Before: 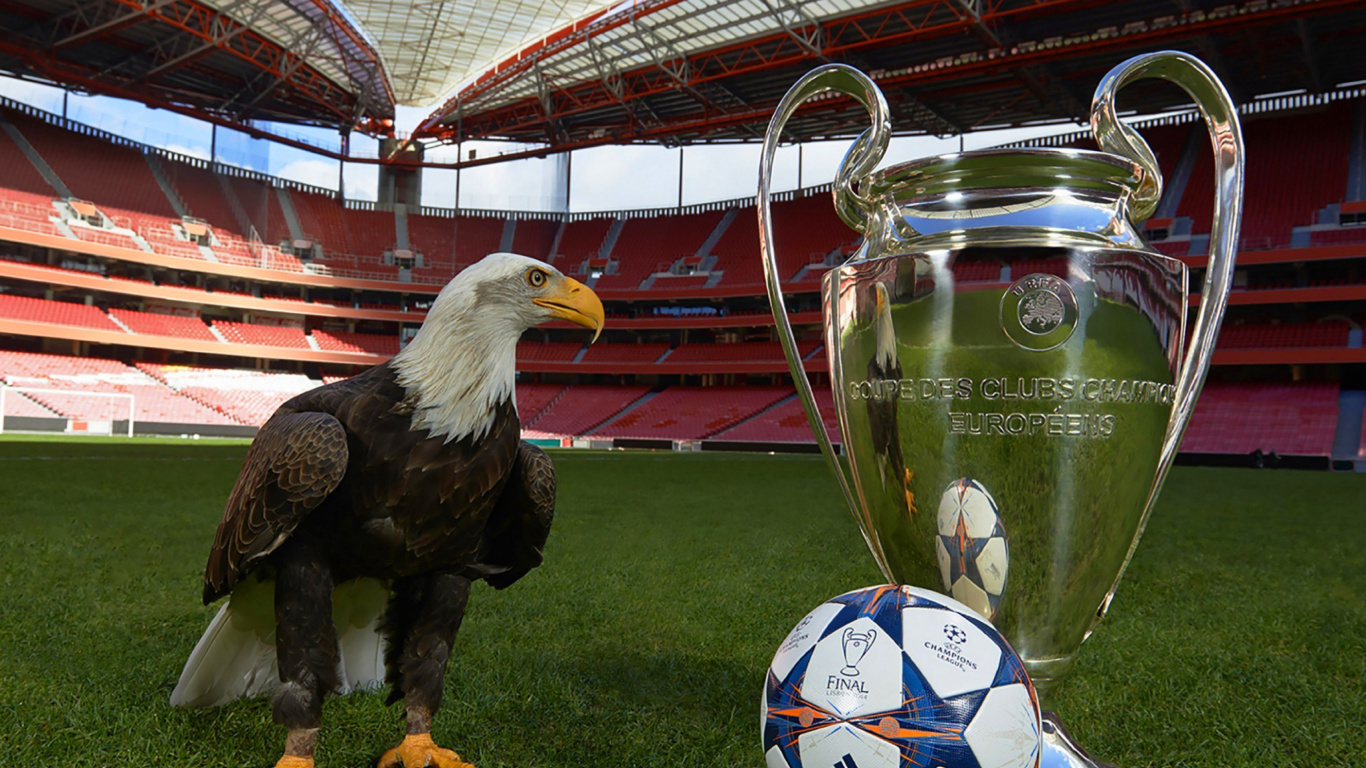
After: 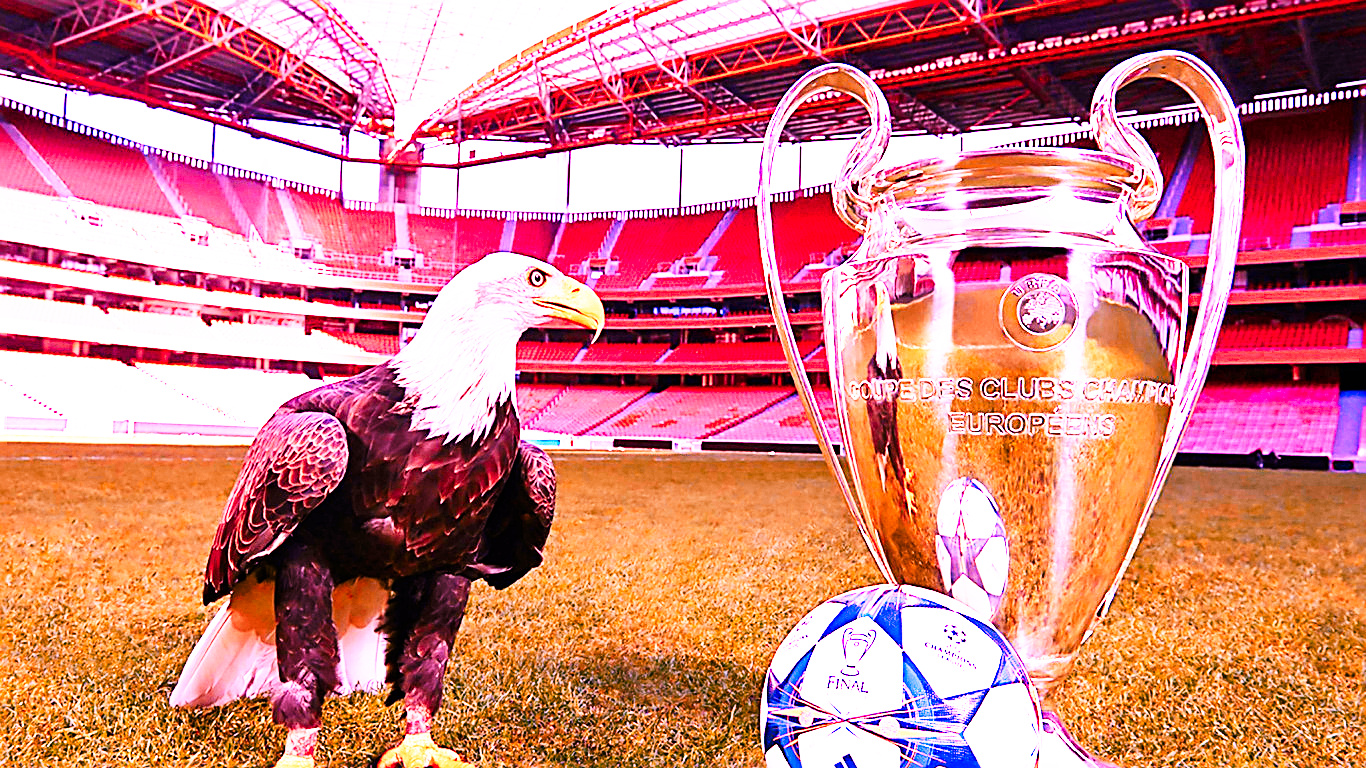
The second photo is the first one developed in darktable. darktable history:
base curve: curves: ch0 [(0, 0) (0.007, 0.004) (0.027, 0.03) (0.046, 0.07) (0.207, 0.54) (0.442, 0.872) (0.673, 0.972) (1, 1)], preserve colors none
white balance: red 1.862, blue 1.702
exposure: exposure 1.223 EV, compensate highlight preservation false
contrast brightness saturation: saturation 0.18
color zones: curves: ch1 [(0, 0.469) (0.072, 0.457) (0.243, 0.494) (0.429, 0.5) (0.571, 0.5) (0.714, 0.5) (0.857, 0.5) (1, 0.469)]; ch2 [(0, 0.499) (0.143, 0.467) (0.242, 0.436) (0.429, 0.493) (0.571, 0.5) (0.714, 0.5) (0.857, 0.5) (1, 0.499)]
sharpen: radius 2.543, amount 0.636
contrast equalizer: octaves 7, y [[0.528 ×6], [0.514 ×6], [0.362 ×6], [0 ×6], [0 ×6]]
